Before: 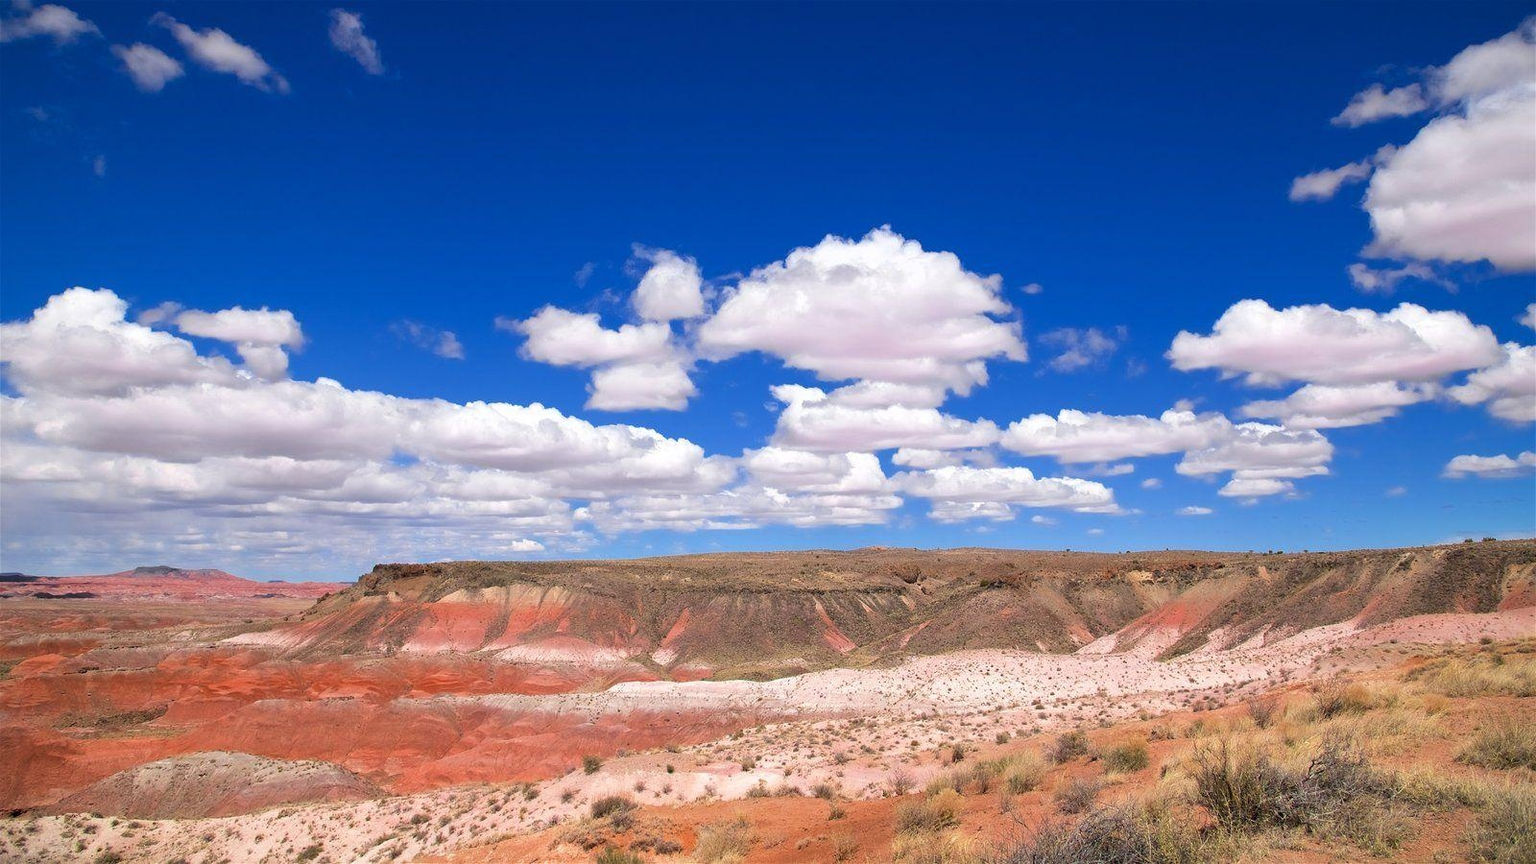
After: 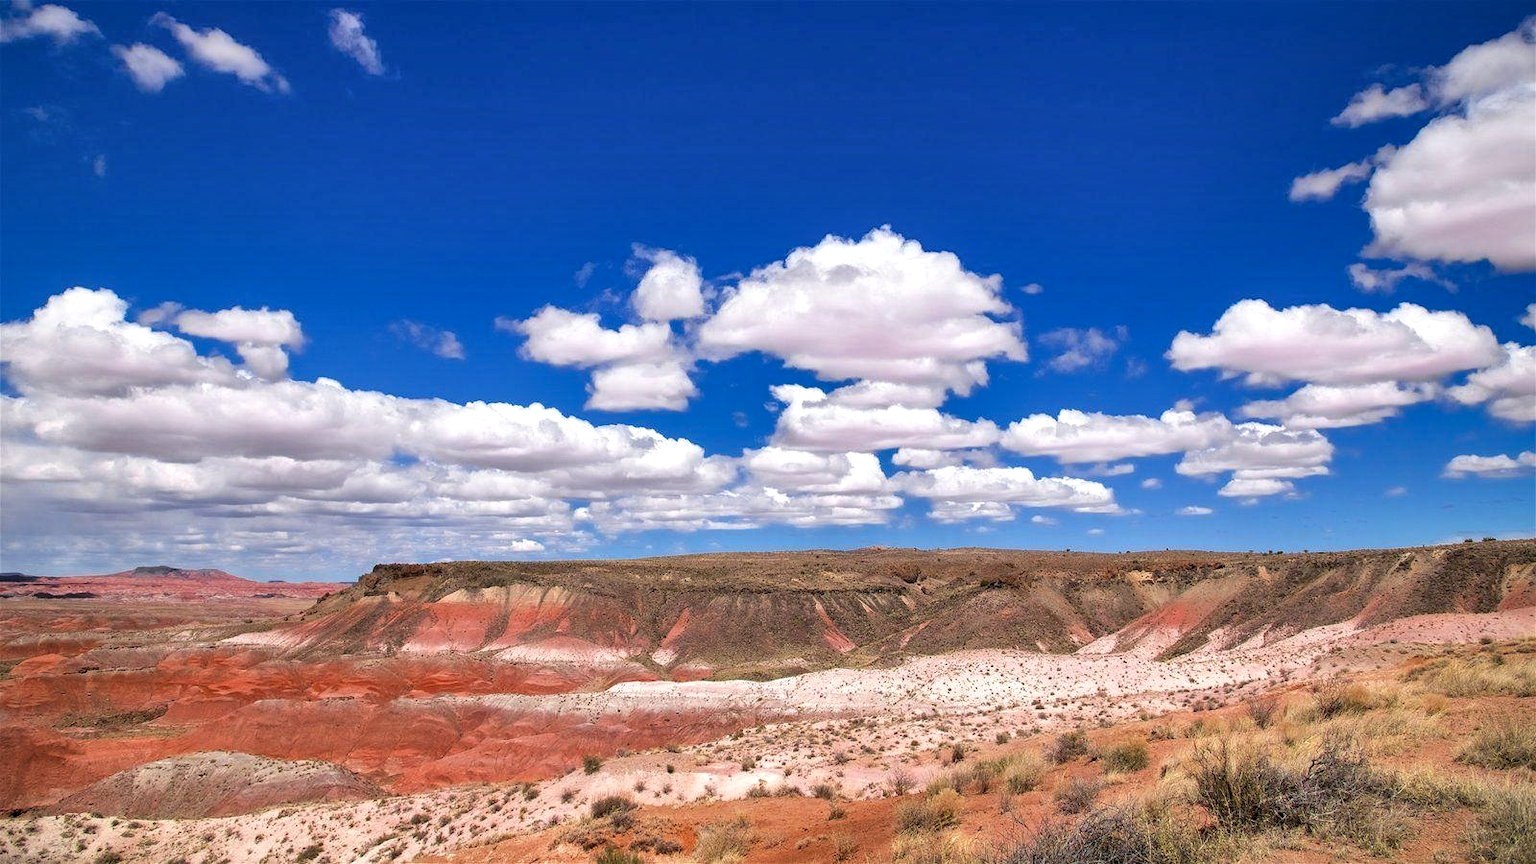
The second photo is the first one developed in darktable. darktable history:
shadows and highlights: low approximation 0.01, soften with gaussian
local contrast: highlights 84%, shadows 79%
